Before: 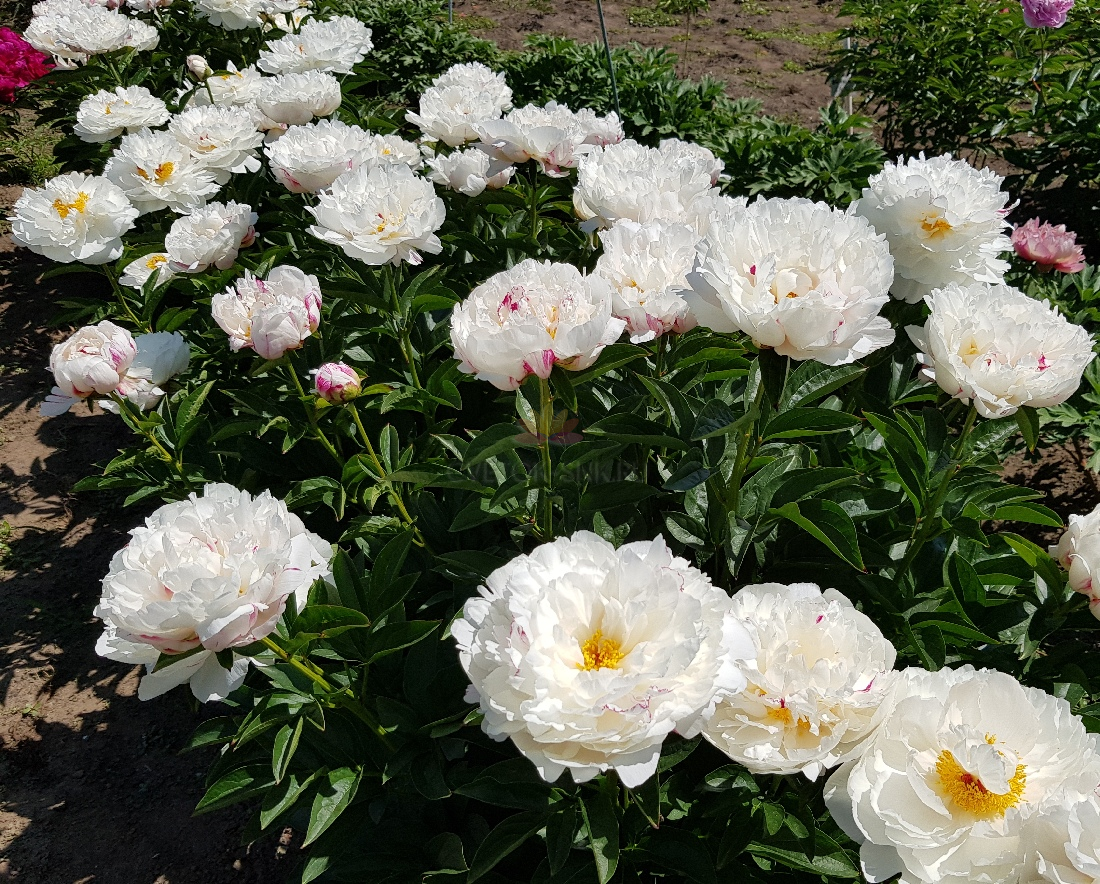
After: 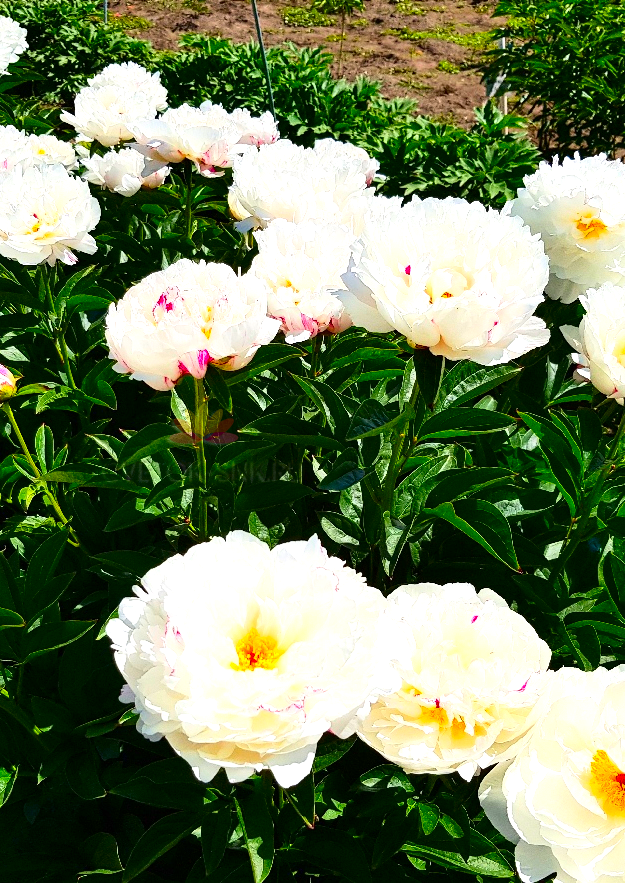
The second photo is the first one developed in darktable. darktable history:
contrast brightness saturation: contrast 0.258, brightness 0.025, saturation 0.883
crop: left 31.445%, top 0.023%, right 11.55%
exposure: exposure 0.745 EV, compensate exposure bias true, compensate highlight preservation false
